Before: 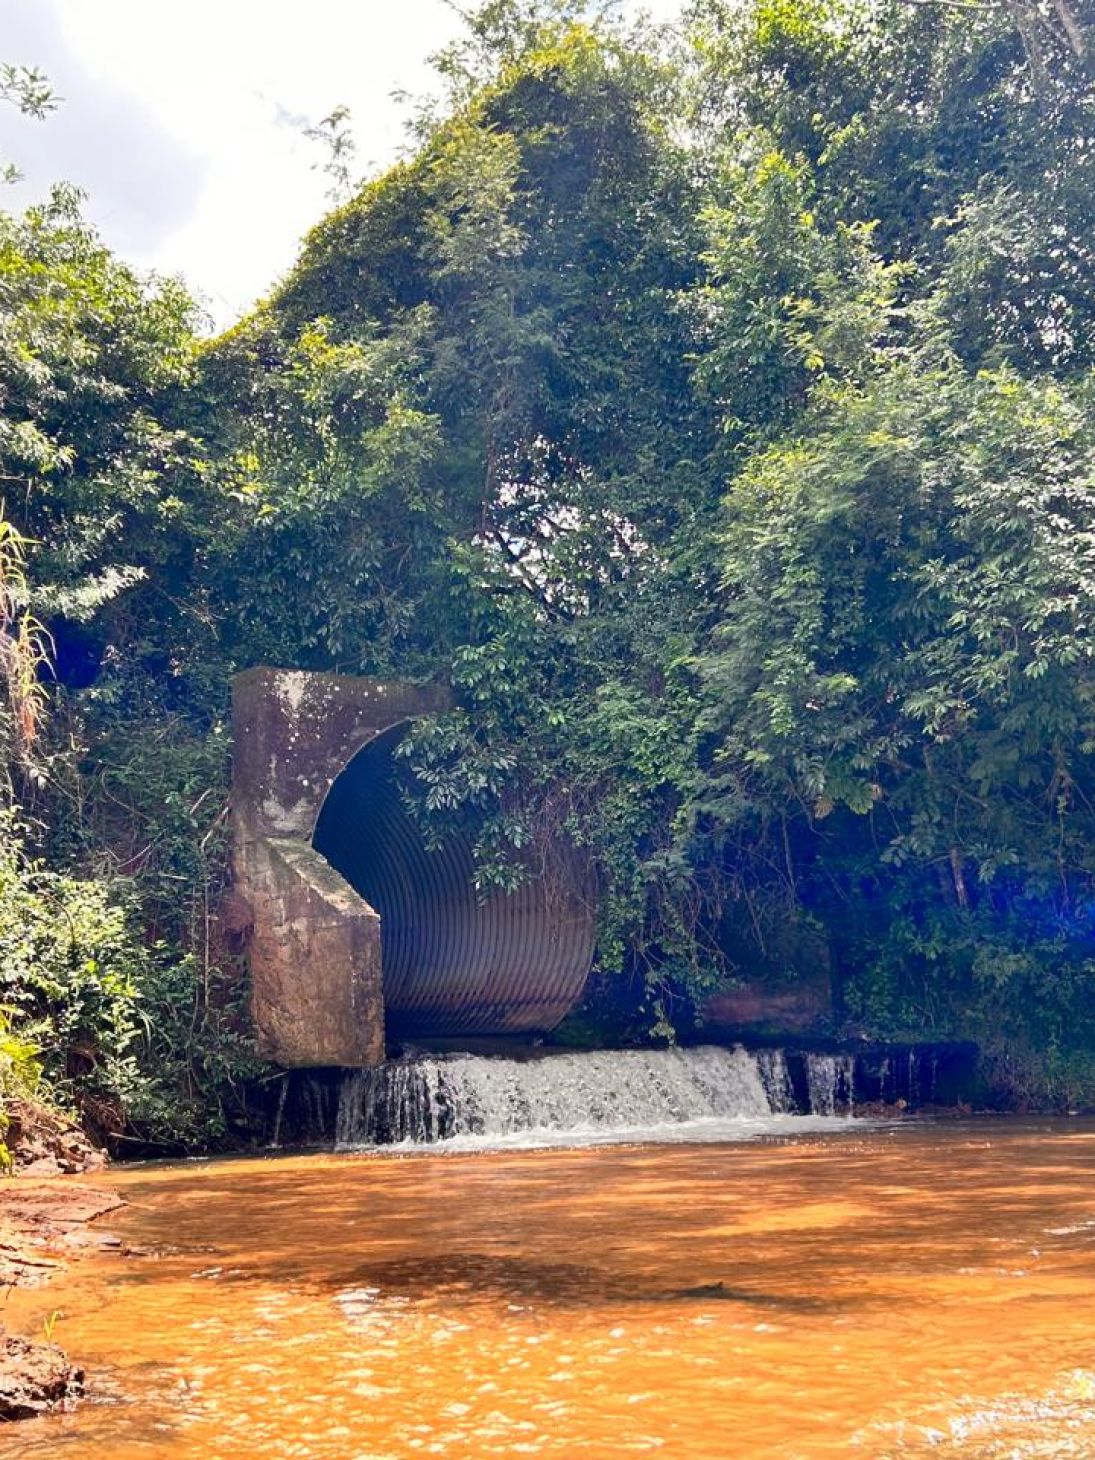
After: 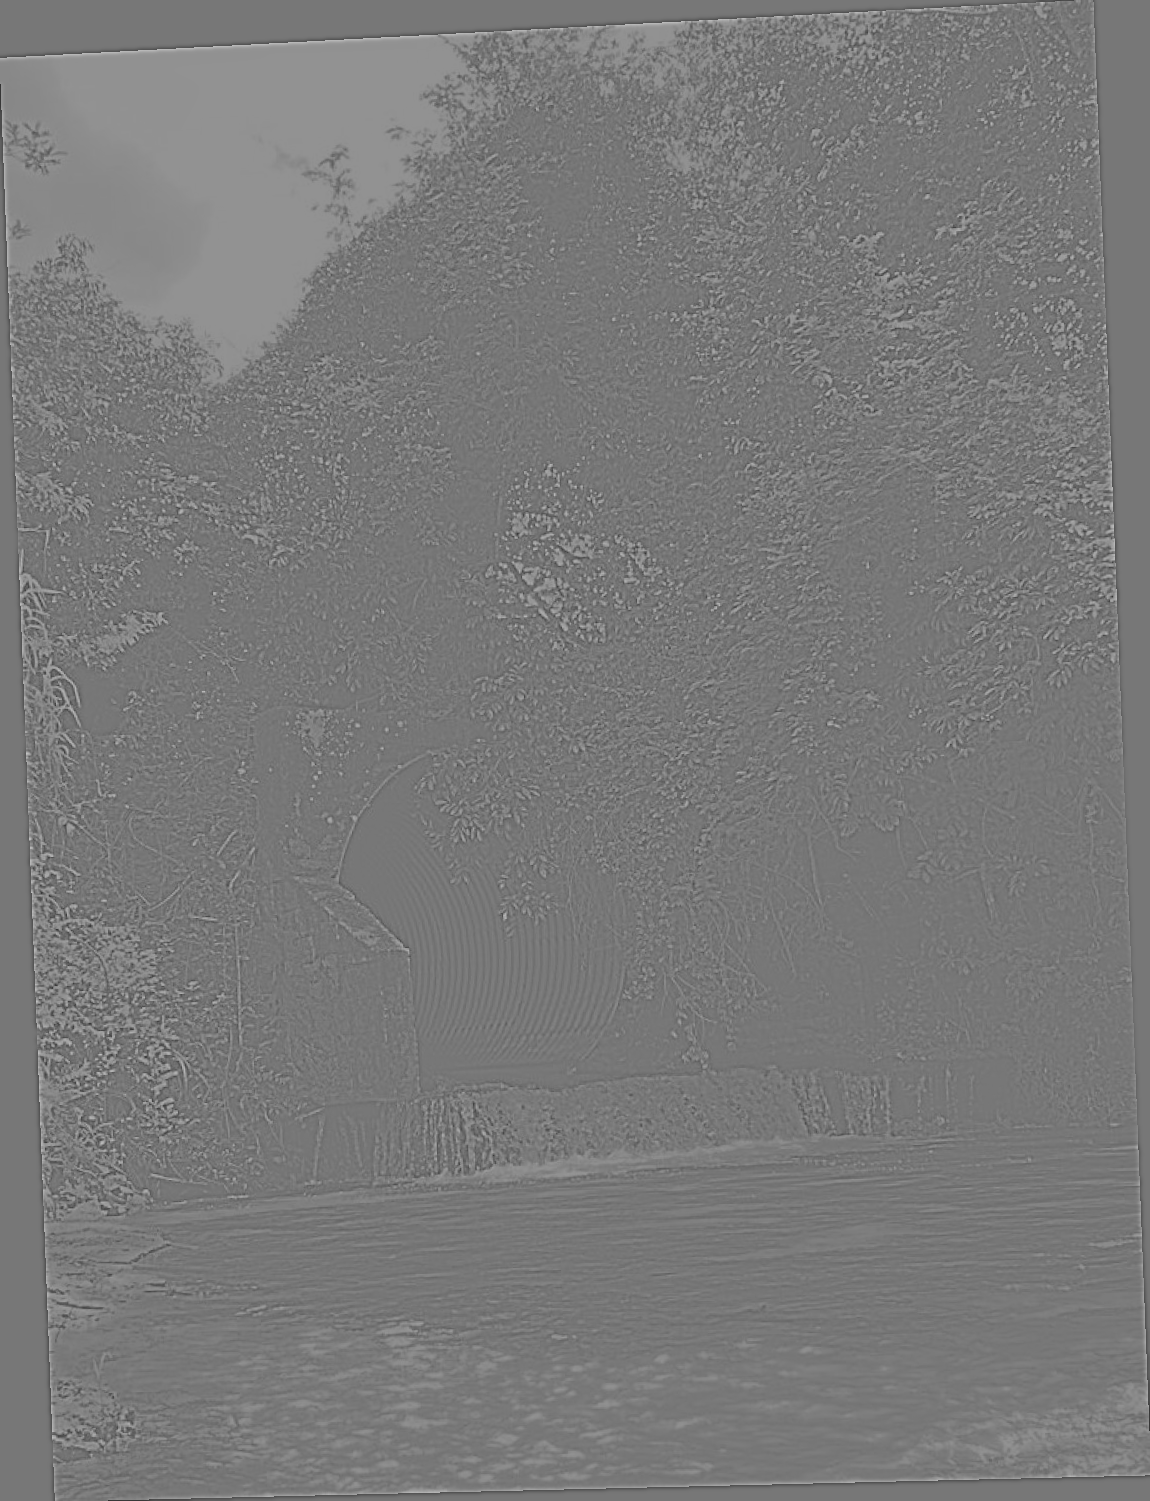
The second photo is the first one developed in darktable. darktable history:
exposure: exposure 0.935 EV, compensate highlight preservation false
highpass: sharpness 5.84%, contrast boost 8.44%
local contrast: on, module defaults
rotate and perspective: rotation -2.22°, lens shift (horizontal) -0.022, automatic cropping off
